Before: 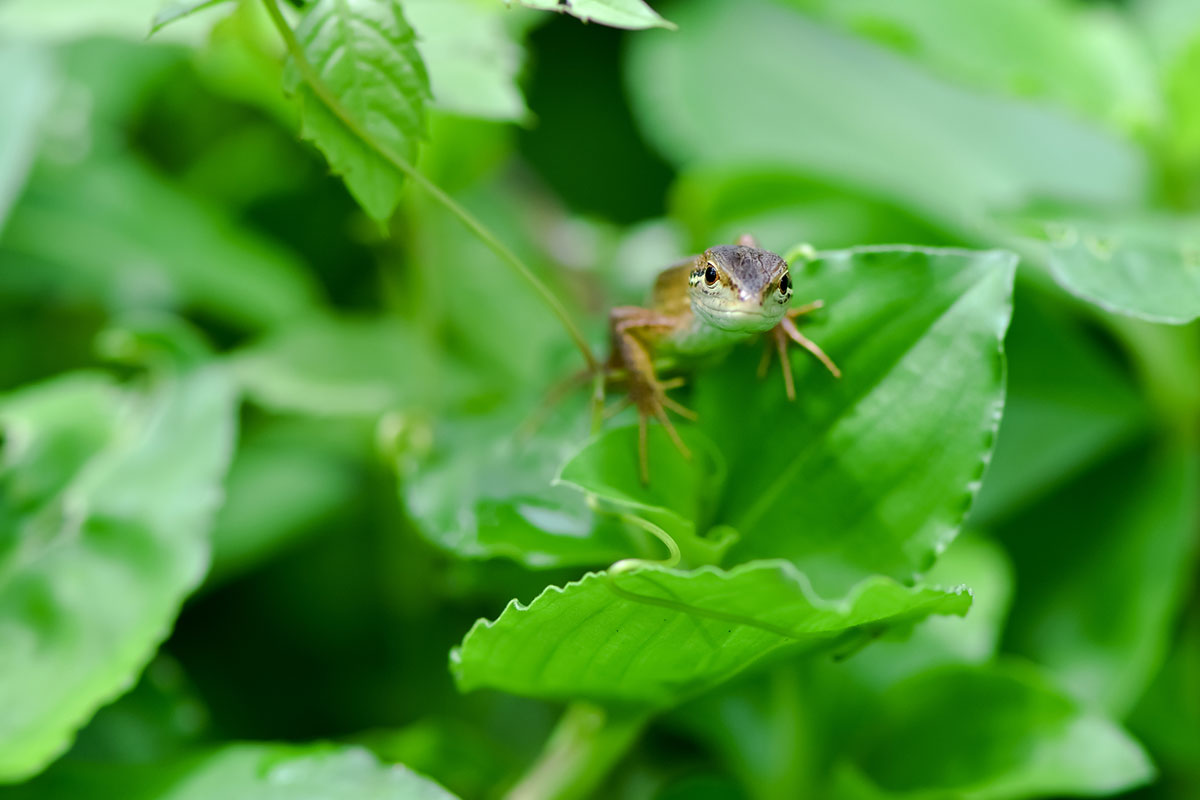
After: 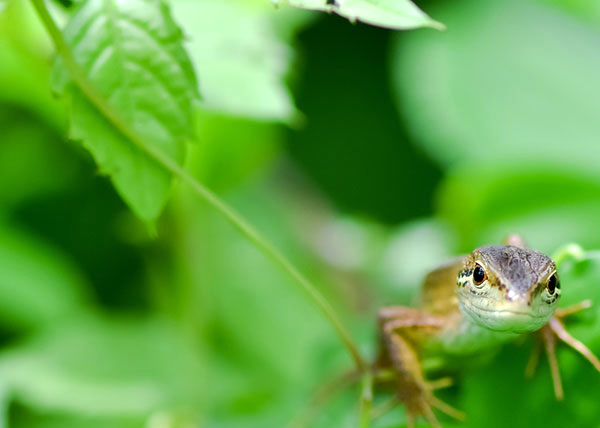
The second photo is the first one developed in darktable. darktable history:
exposure: exposure 0.294 EV, compensate highlight preservation false
crop: left 19.402%, right 30.537%, bottom 46.423%
